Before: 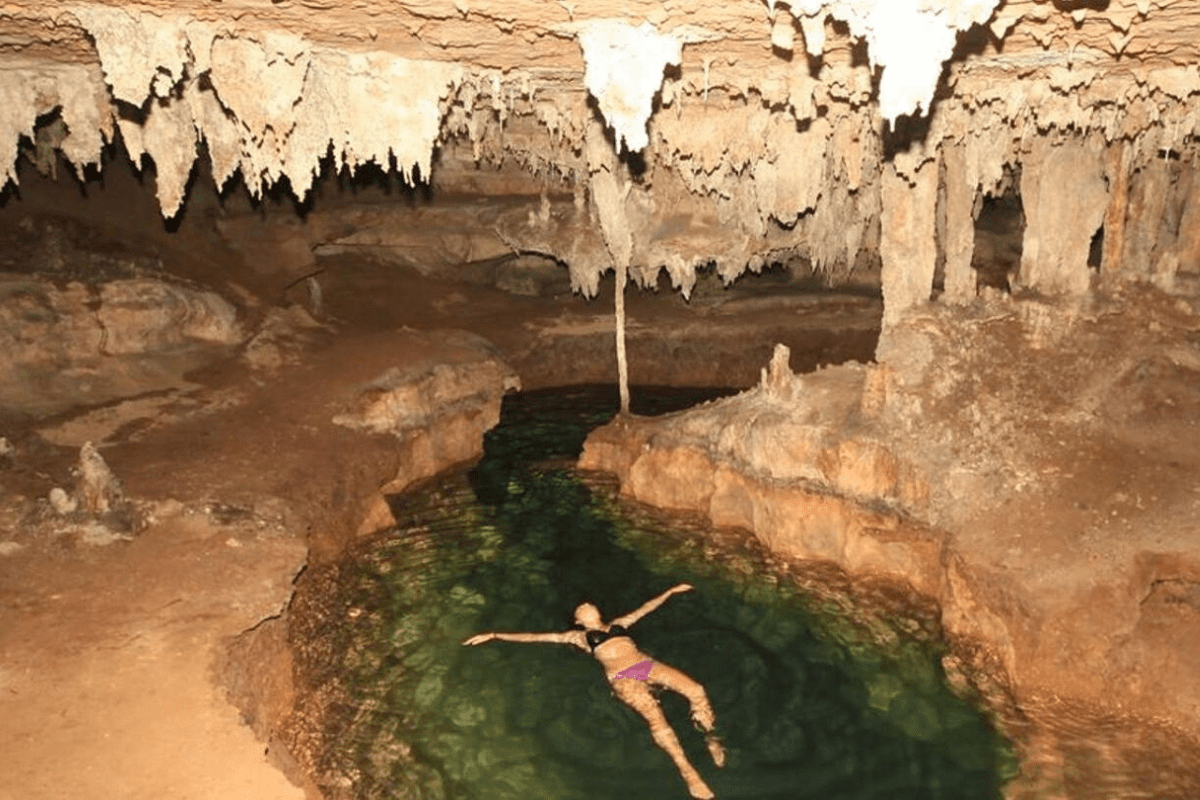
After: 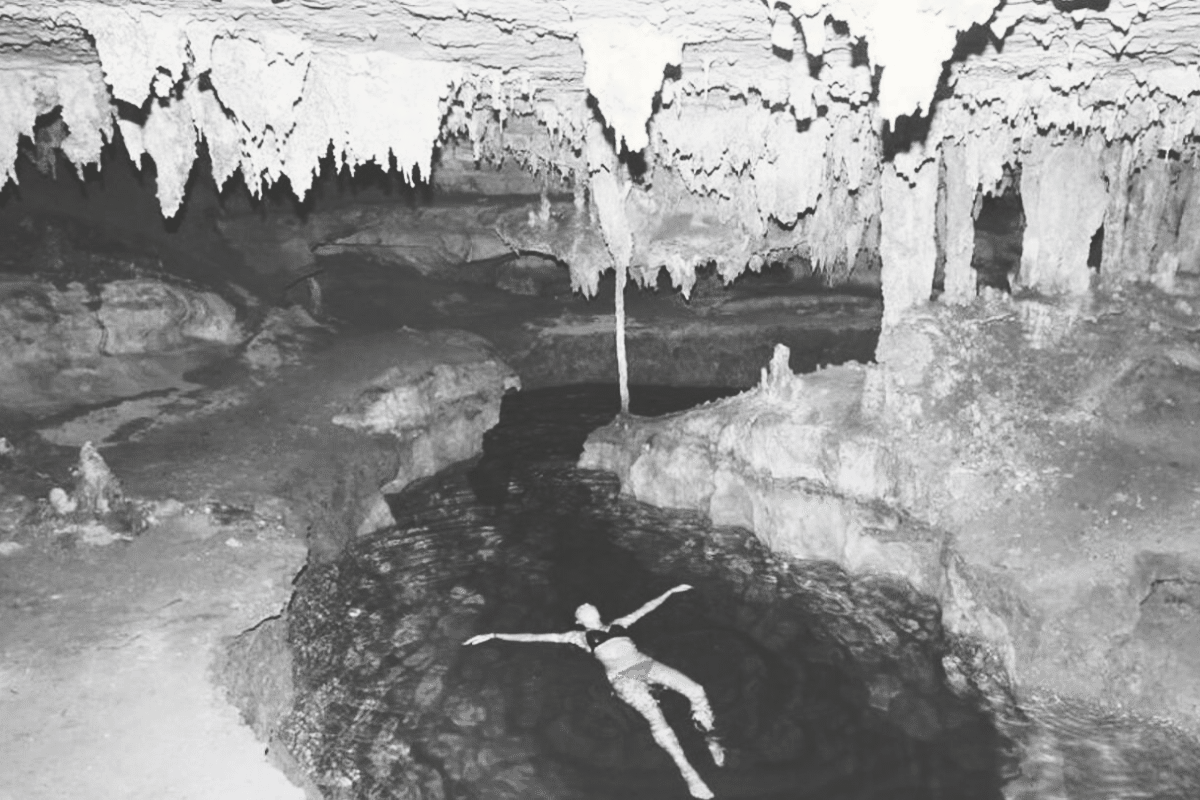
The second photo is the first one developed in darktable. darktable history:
tone curve: curves: ch0 [(0, 0) (0.003, 0.203) (0.011, 0.203) (0.025, 0.21) (0.044, 0.22) (0.069, 0.231) (0.1, 0.243) (0.136, 0.255) (0.177, 0.277) (0.224, 0.305) (0.277, 0.346) (0.335, 0.412) (0.399, 0.492) (0.468, 0.571) (0.543, 0.658) (0.623, 0.75) (0.709, 0.837) (0.801, 0.905) (0.898, 0.955) (1, 1)], preserve colors none
color look up table: target L [94.45, 100.65, 100, 86.7, 75.88, 74.05, 61.19, 57.48, 44.82, 37.82, 31.03, 3.967, 200.91, 84.56, 80.97, 75.52, 65.99, 58.38, 60.17, 64.36, 55.02, 56.32, 37.41, 33.46, 21.71, 100, 85.98, 76.61, 78.07, 76.61, 81.69, 58.64, 59.79, 82.05, 67, 47.64, 75.15, 36.85, 44, 26.21, 26.65, 94.45, 85.98, 84.56, 63.22, 71.1, 68.12, 38.24, 43.19], target a [-0.291, 0.001, -0.652, -0.003, -0.001, 0, 0.001, 0 ×4, -0.091, 0, -0.001, -0.001, 0, 0.001, 0.001, 0, 0, 0.001, 0, 0, 0, -0.001, -0.652, -0.102, -0.002 ×4, 0 ×5, -0.002, 0.001, 0, -0.001, 0, -0.291, -0.102, -0.001, 0 ×5], target b [3.645, -0.003, 8.393, 0.025, 0.004, 0.003, -0.004, 0.003, 0.002, 0.002, 0.002, 1.121, -0.001, 0.003, 0.003, 0.003, -0.004, -0.003, 0.003, 0.003, -0.003, 0.003, -0.002, -0.002, 0.012, 8.393, 1.255, 0.025 ×4, -0.003, 0.003, 0.002, 0.003, 0.003, 0.025, -0.002, -0.003, 0.012, 0.002, 3.645, 1.255, 0.003, -0.003, 0.003, 0.003, 0.002, 0.002], num patches 49
